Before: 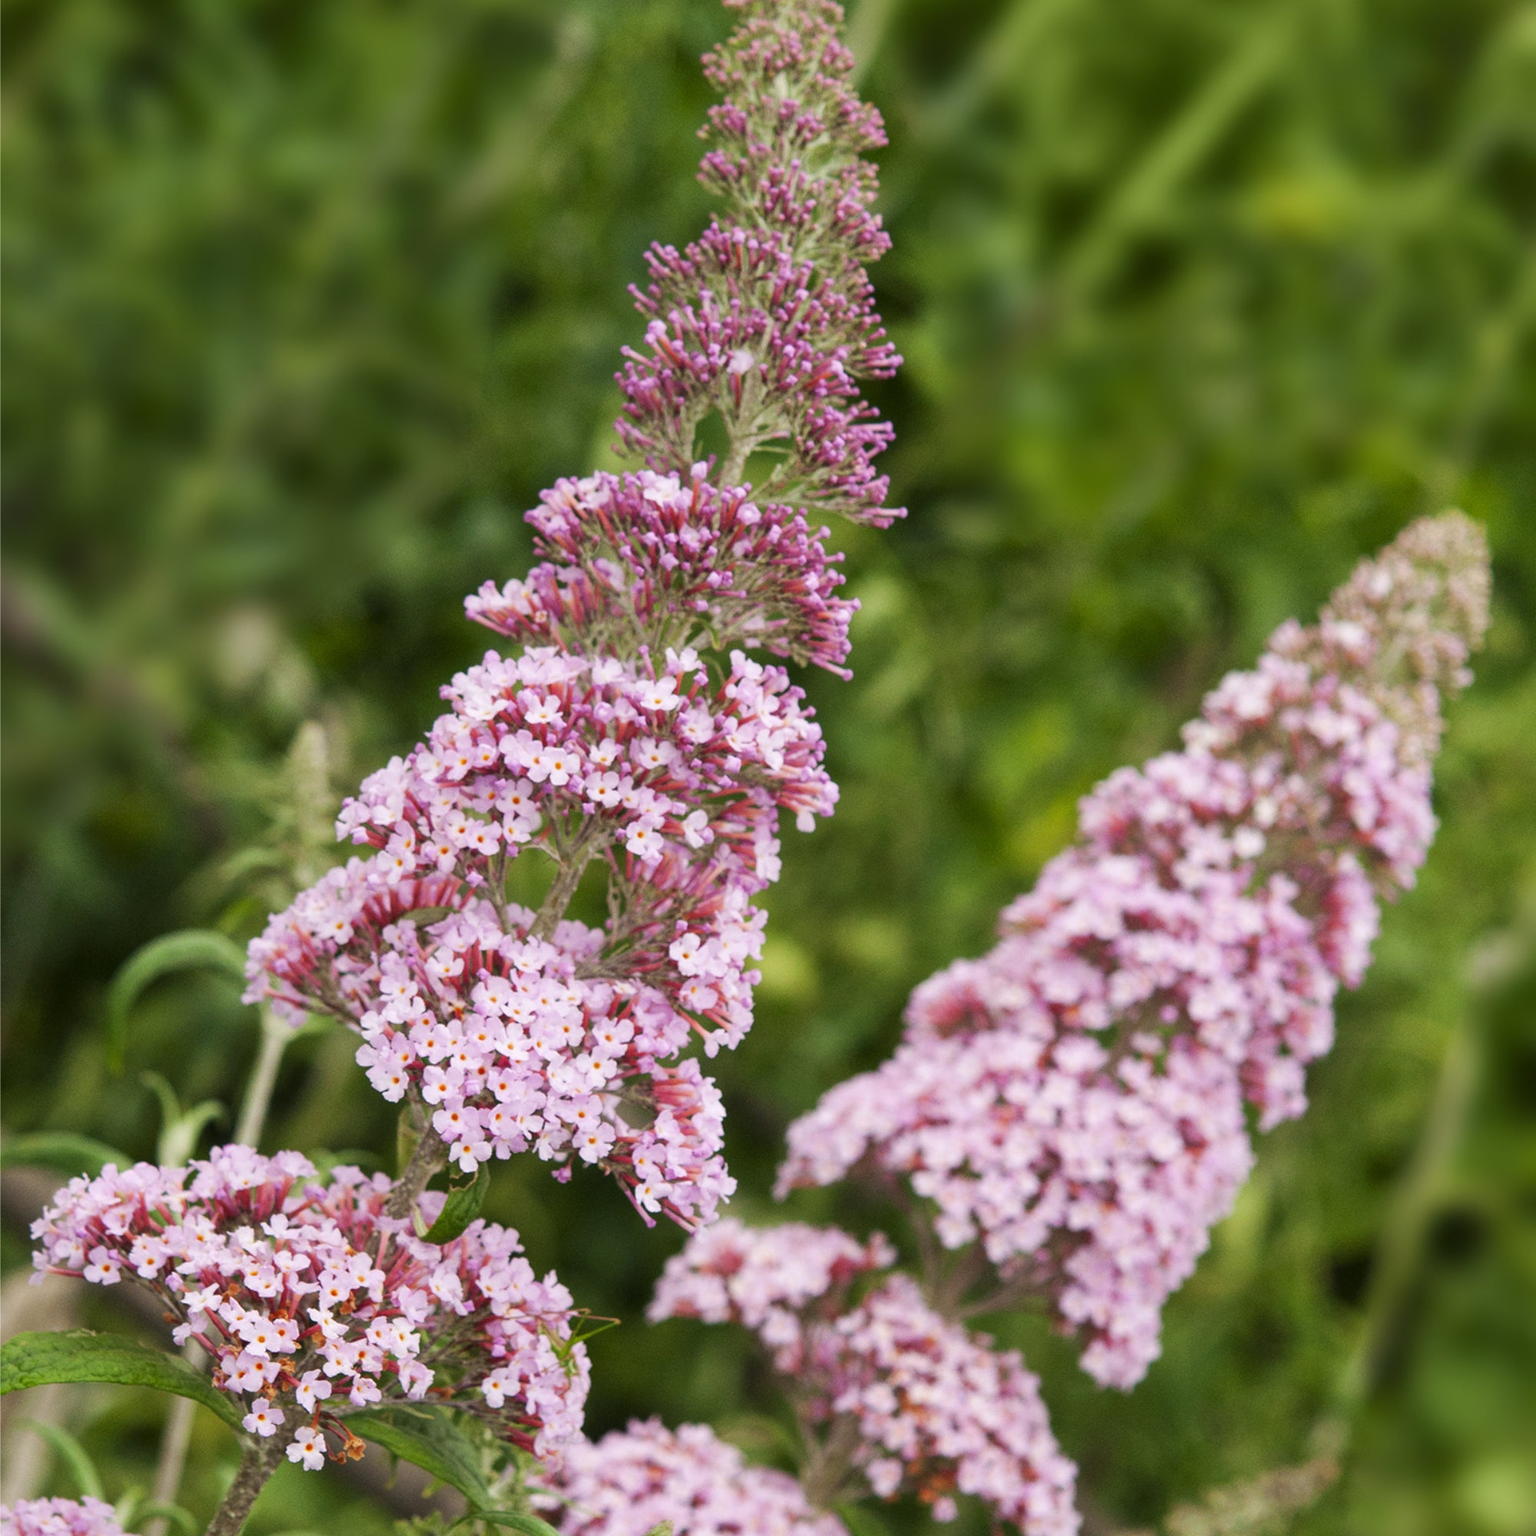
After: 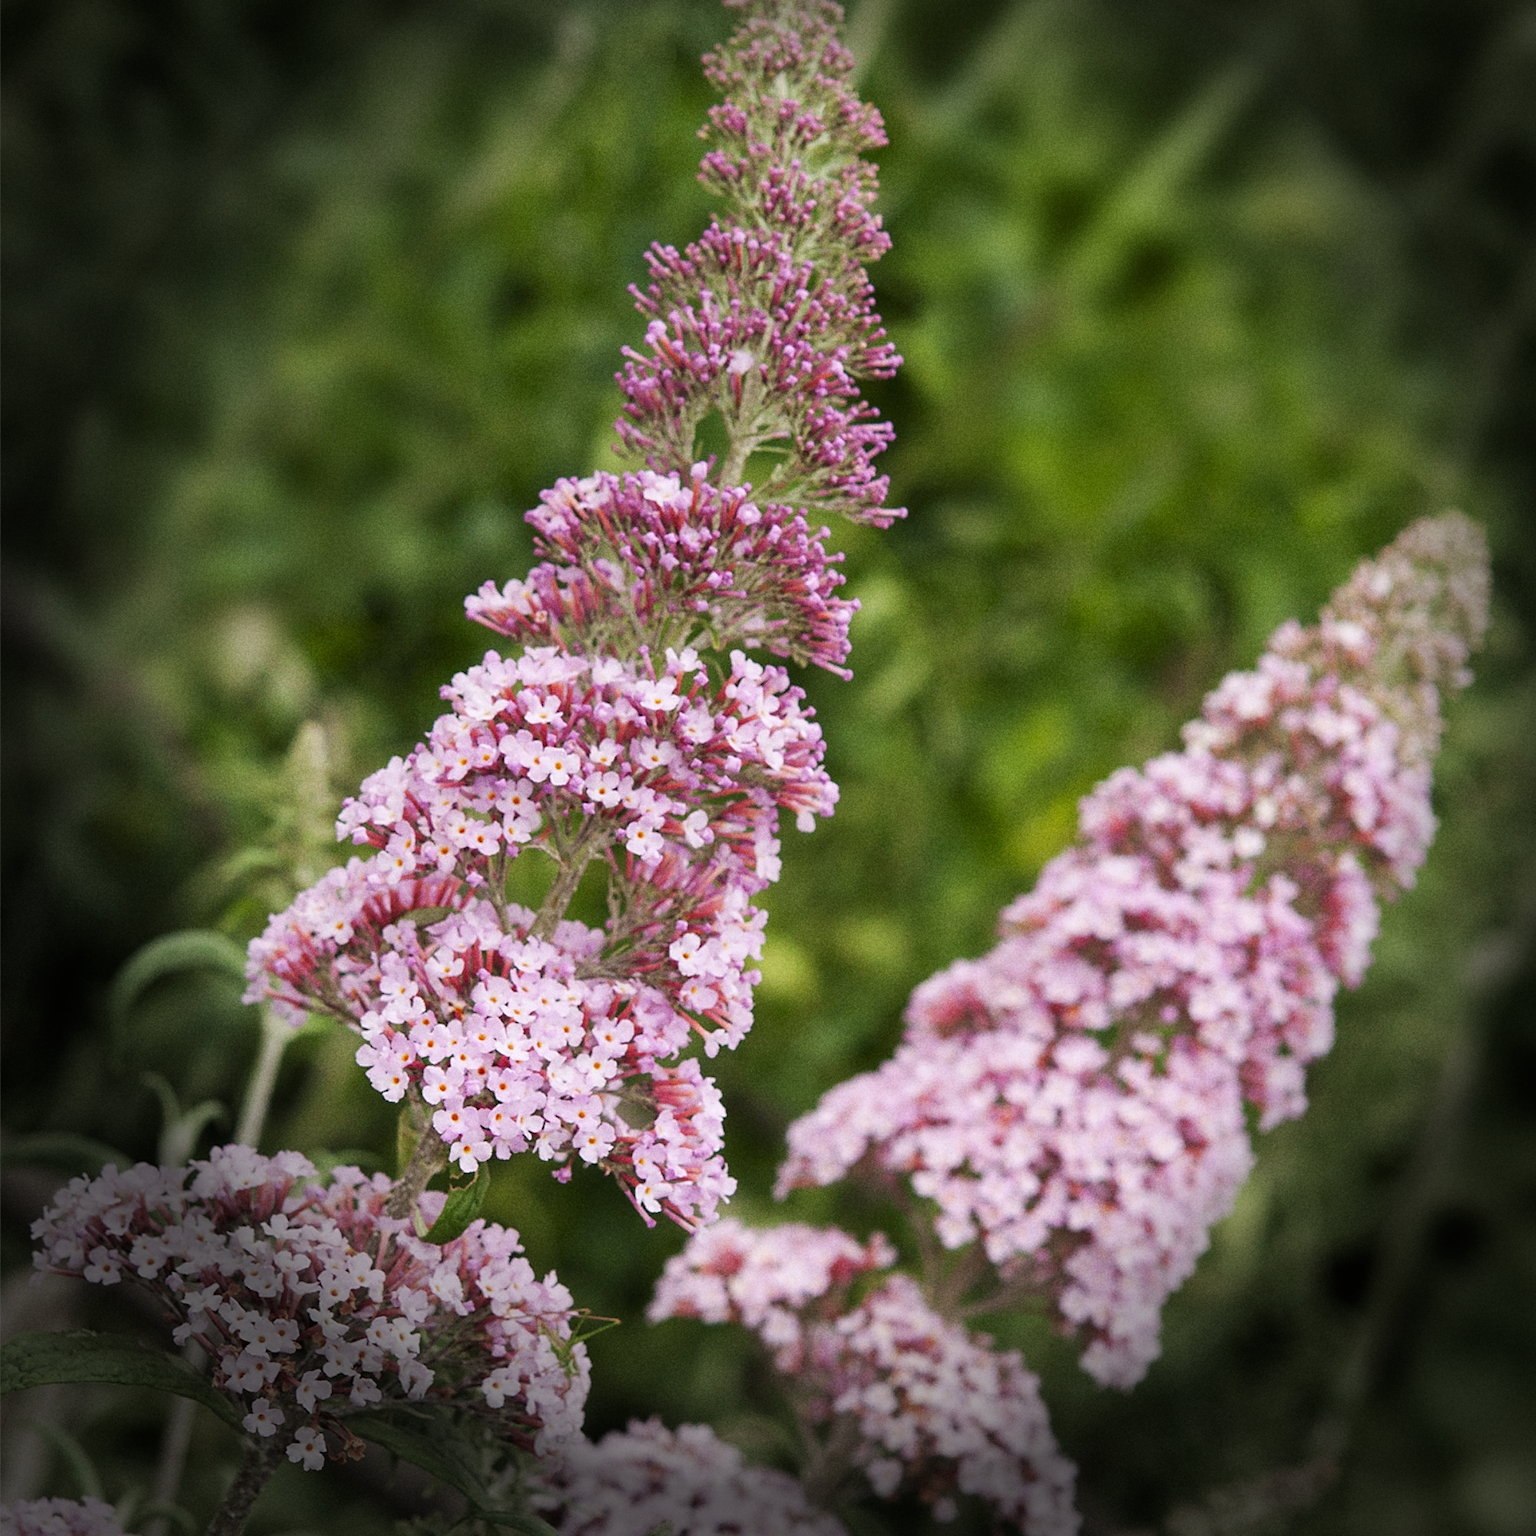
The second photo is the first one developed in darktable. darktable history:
sharpen: radius 1.864, amount 0.398, threshold 1.271
vignetting: fall-off start 76.42%, fall-off radius 27.36%, brightness -0.872, center (0.037, -0.09), width/height ratio 0.971
grain: on, module defaults
